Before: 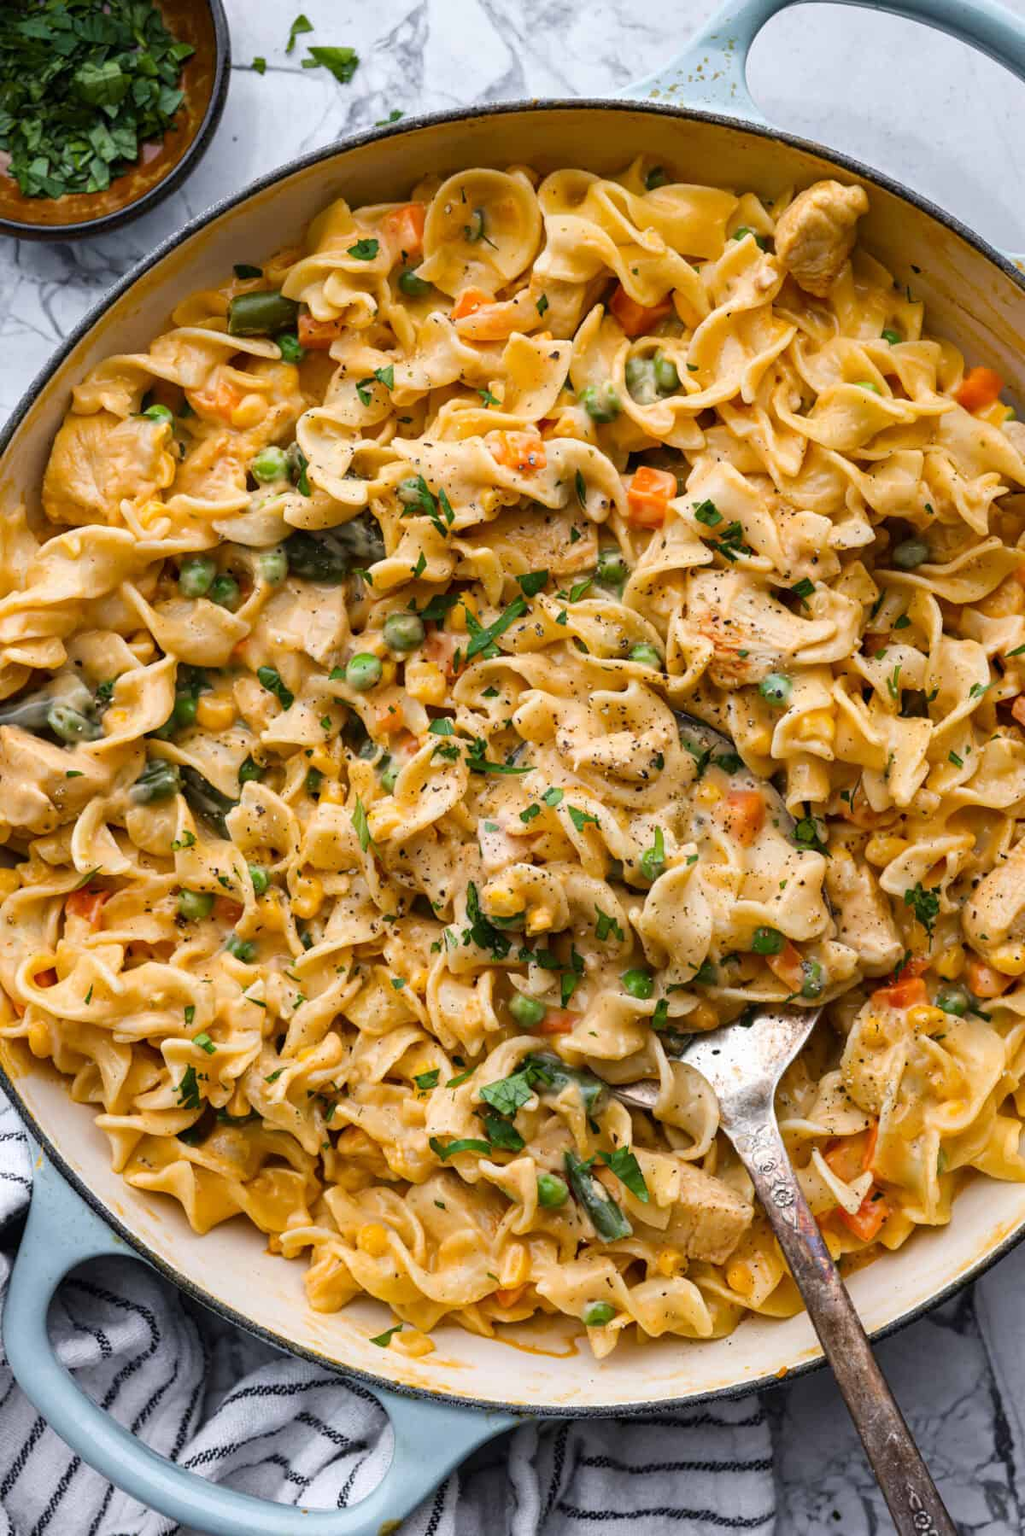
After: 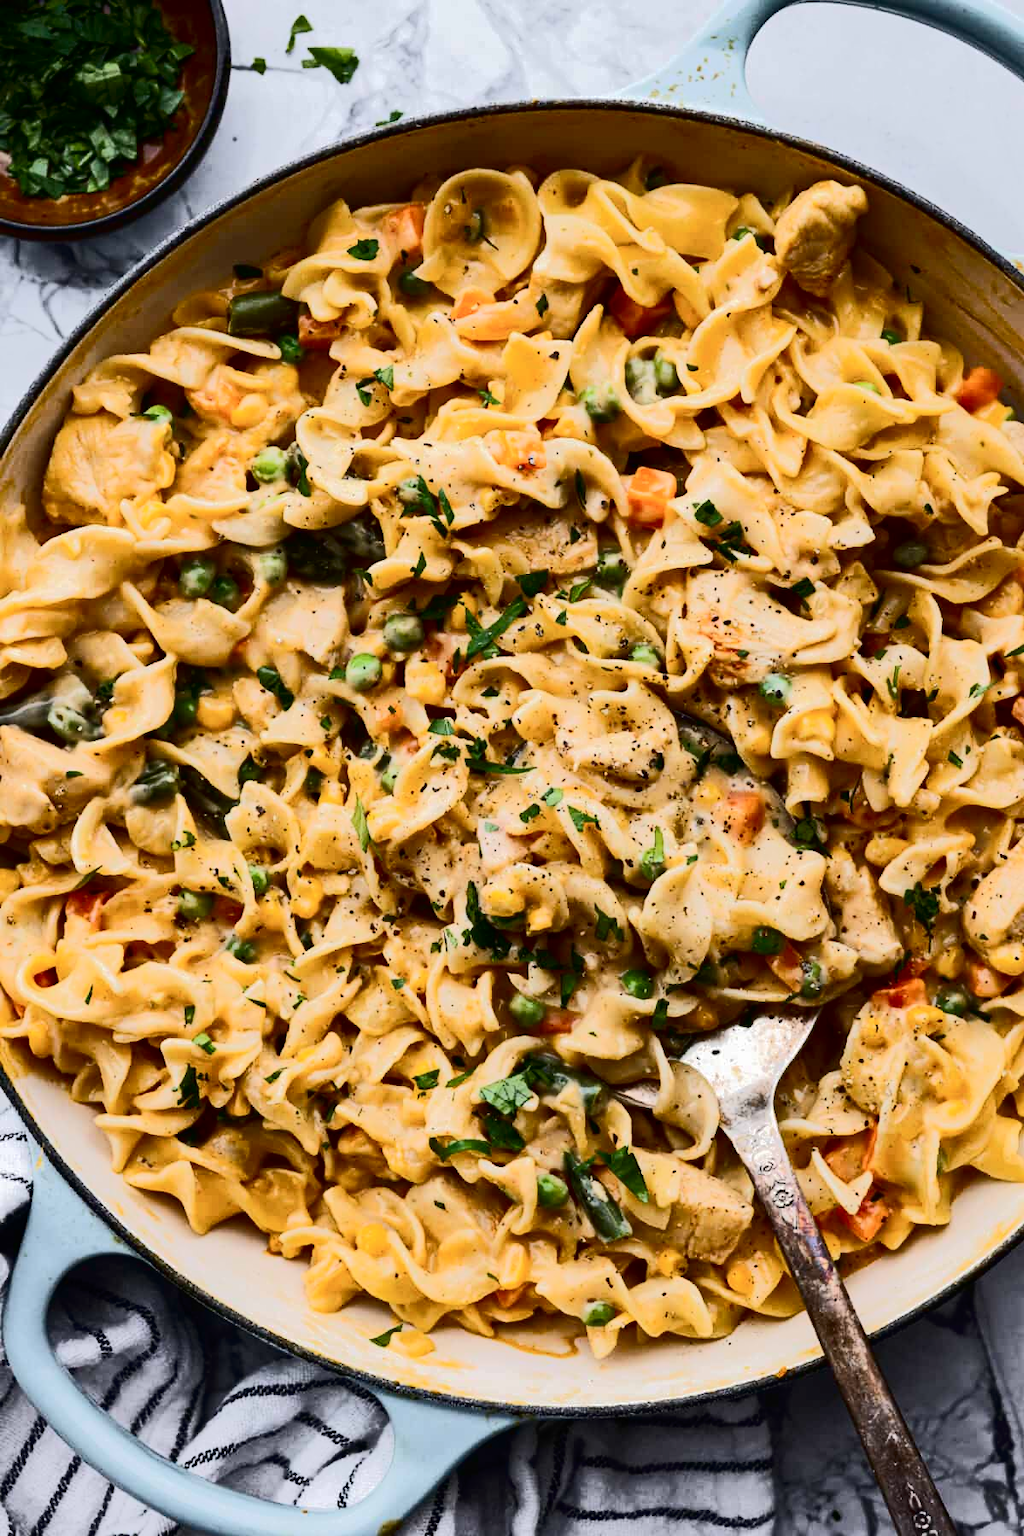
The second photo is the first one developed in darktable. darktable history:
tone curve: curves: ch0 [(0, 0) (0.003, 0.005) (0.011, 0.007) (0.025, 0.009) (0.044, 0.013) (0.069, 0.017) (0.1, 0.02) (0.136, 0.029) (0.177, 0.052) (0.224, 0.086) (0.277, 0.129) (0.335, 0.188) (0.399, 0.256) (0.468, 0.361) (0.543, 0.526) (0.623, 0.696) (0.709, 0.784) (0.801, 0.85) (0.898, 0.882) (1, 1)], color space Lab, independent channels, preserve colors none
